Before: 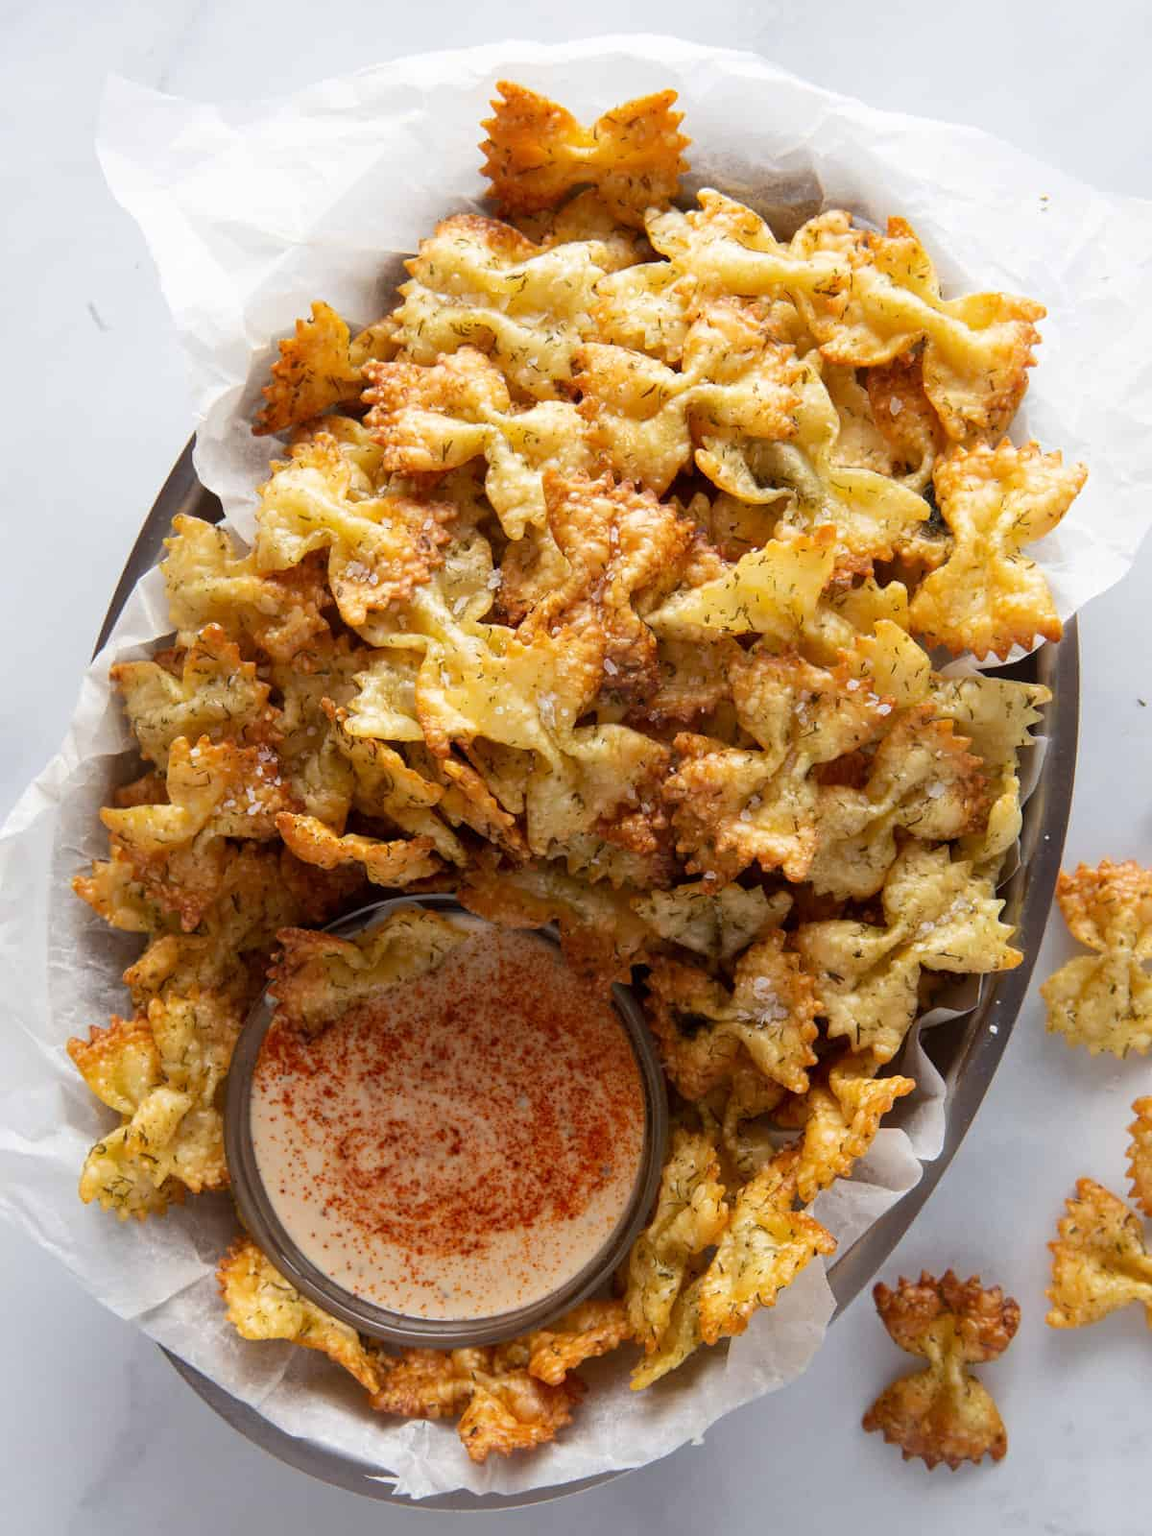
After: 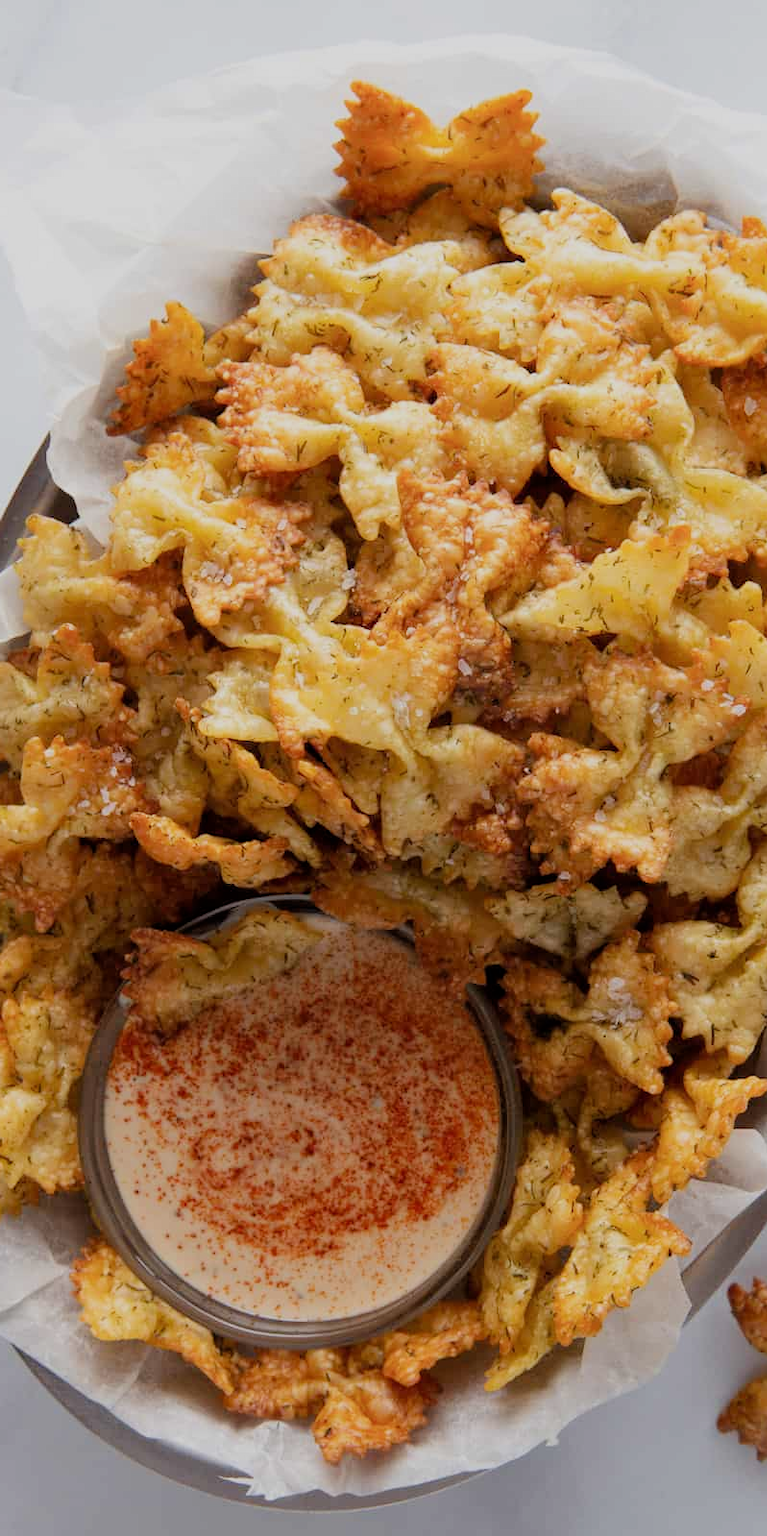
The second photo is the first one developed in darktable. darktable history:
crop and rotate: left 12.673%, right 20.66%
filmic rgb: hardness 4.17, contrast 0.921
